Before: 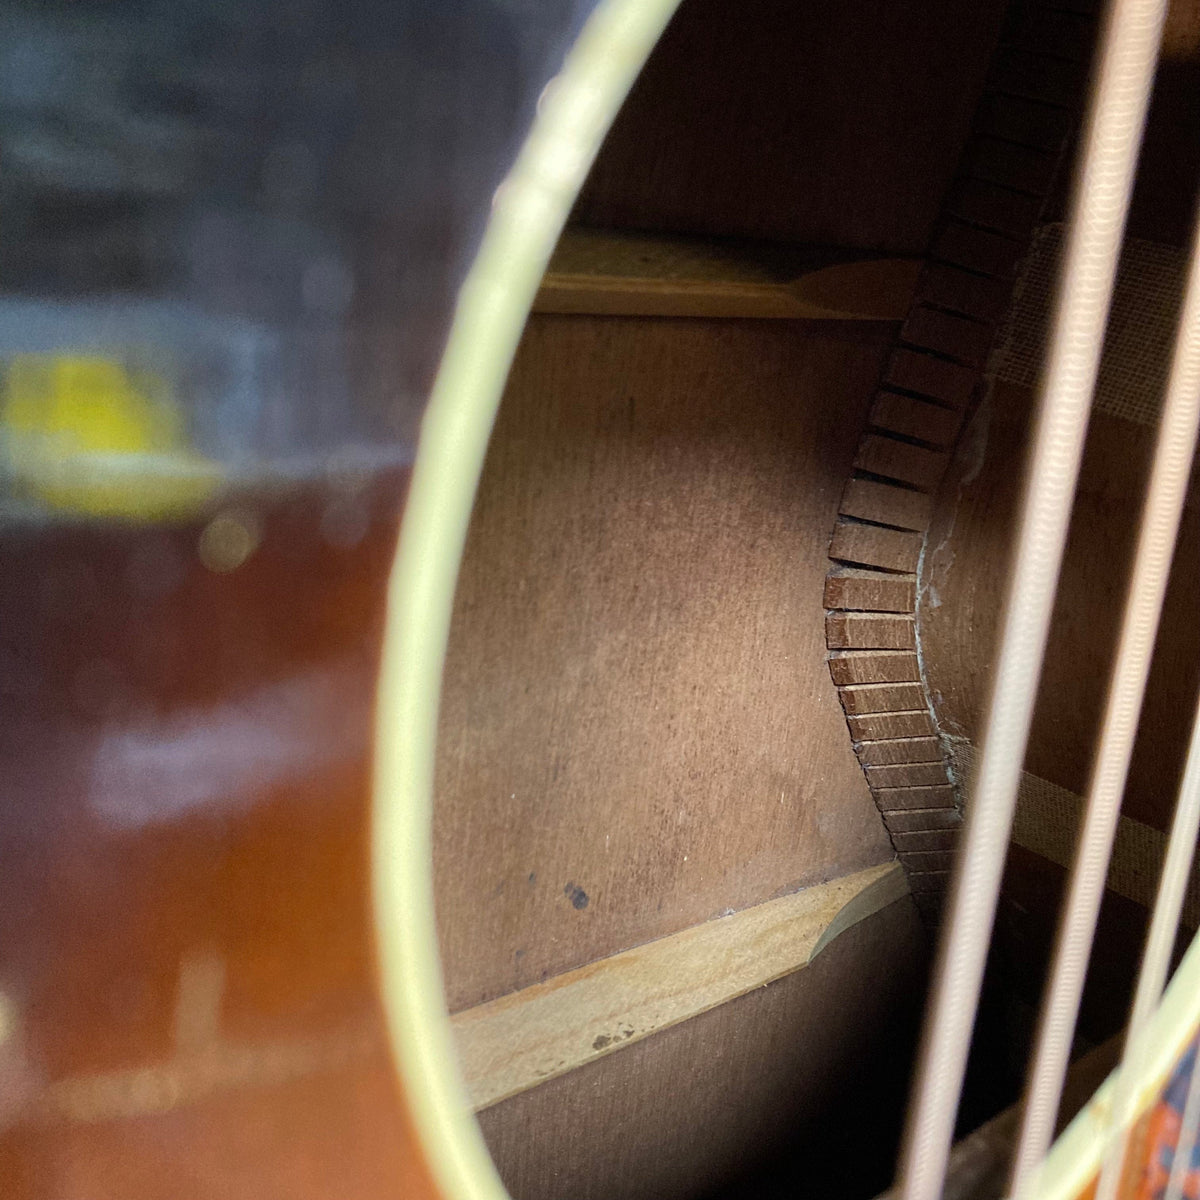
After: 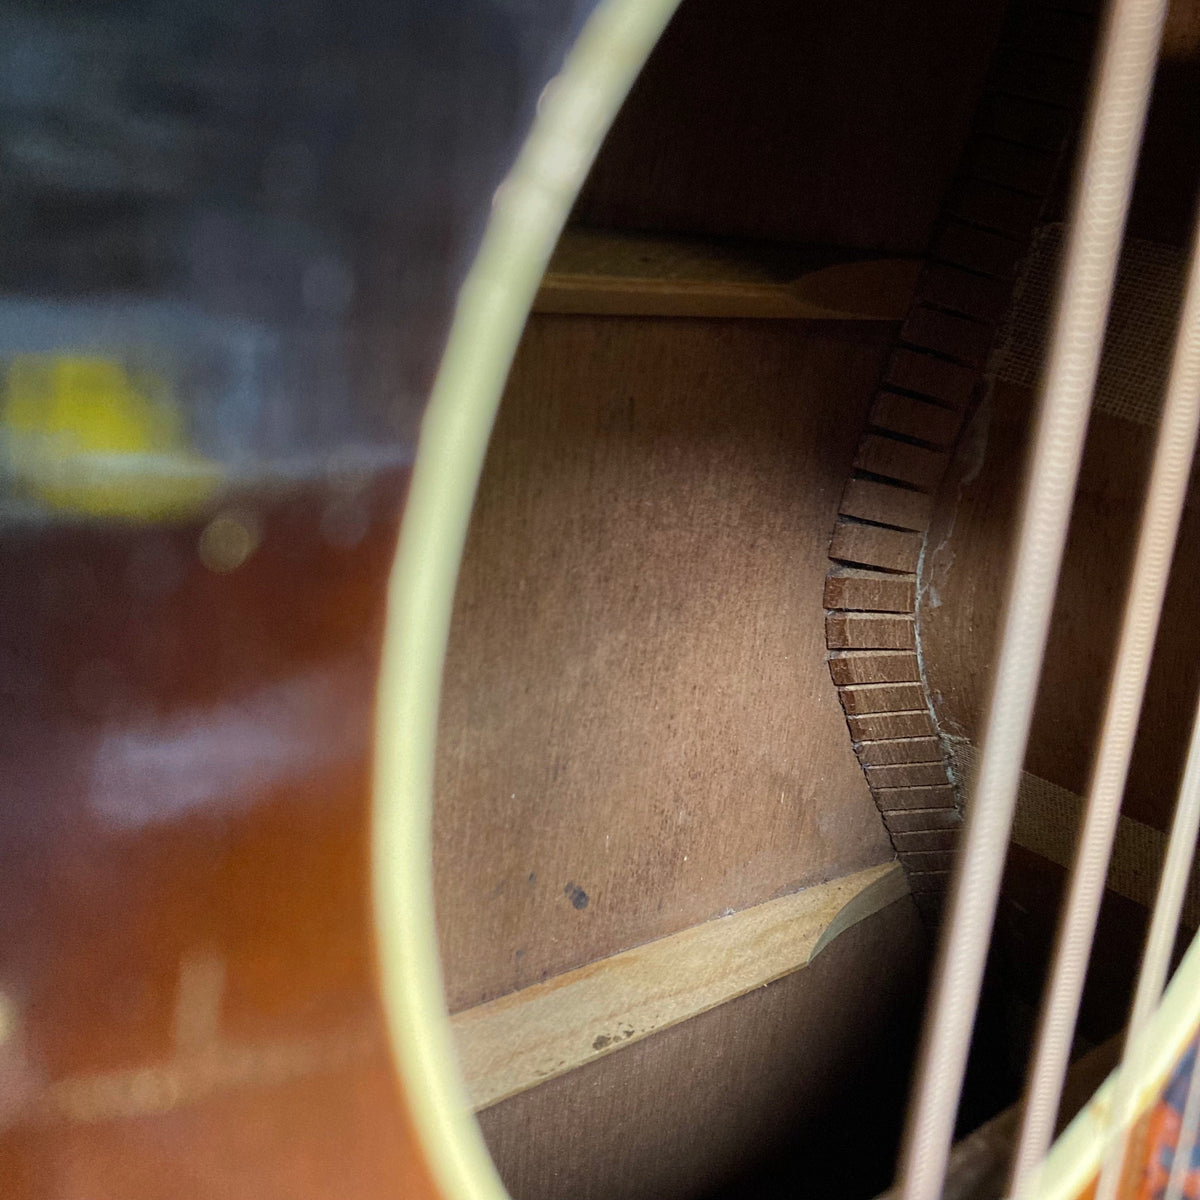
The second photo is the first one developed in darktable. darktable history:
graduated density: on, module defaults
exposure: exposure 0 EV, compensate highlight preservation false
